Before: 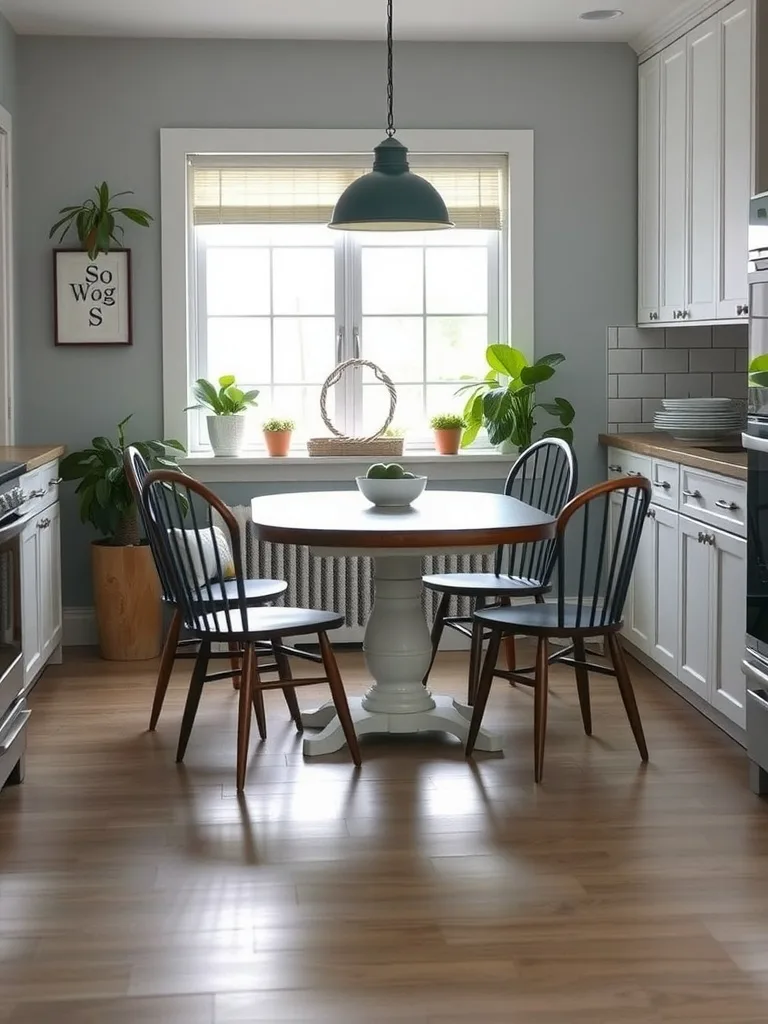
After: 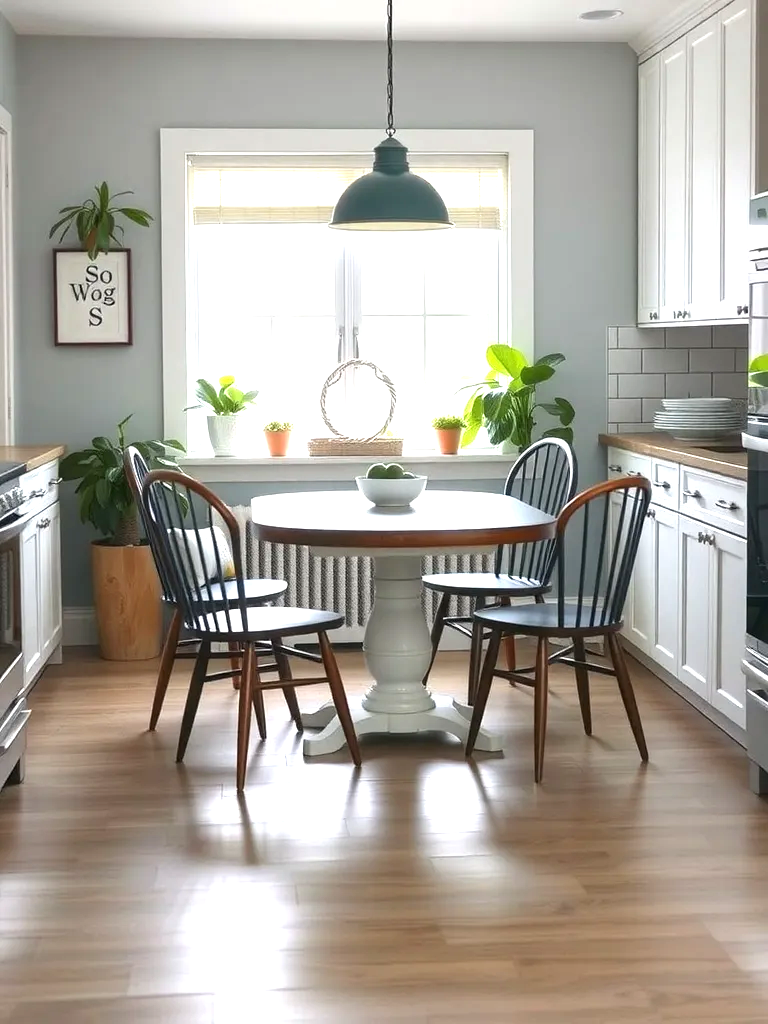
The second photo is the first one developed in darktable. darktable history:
exposure: black level correction 0, exposure 1 EV, compensate exposure bias true, compensate highlight preservation false
